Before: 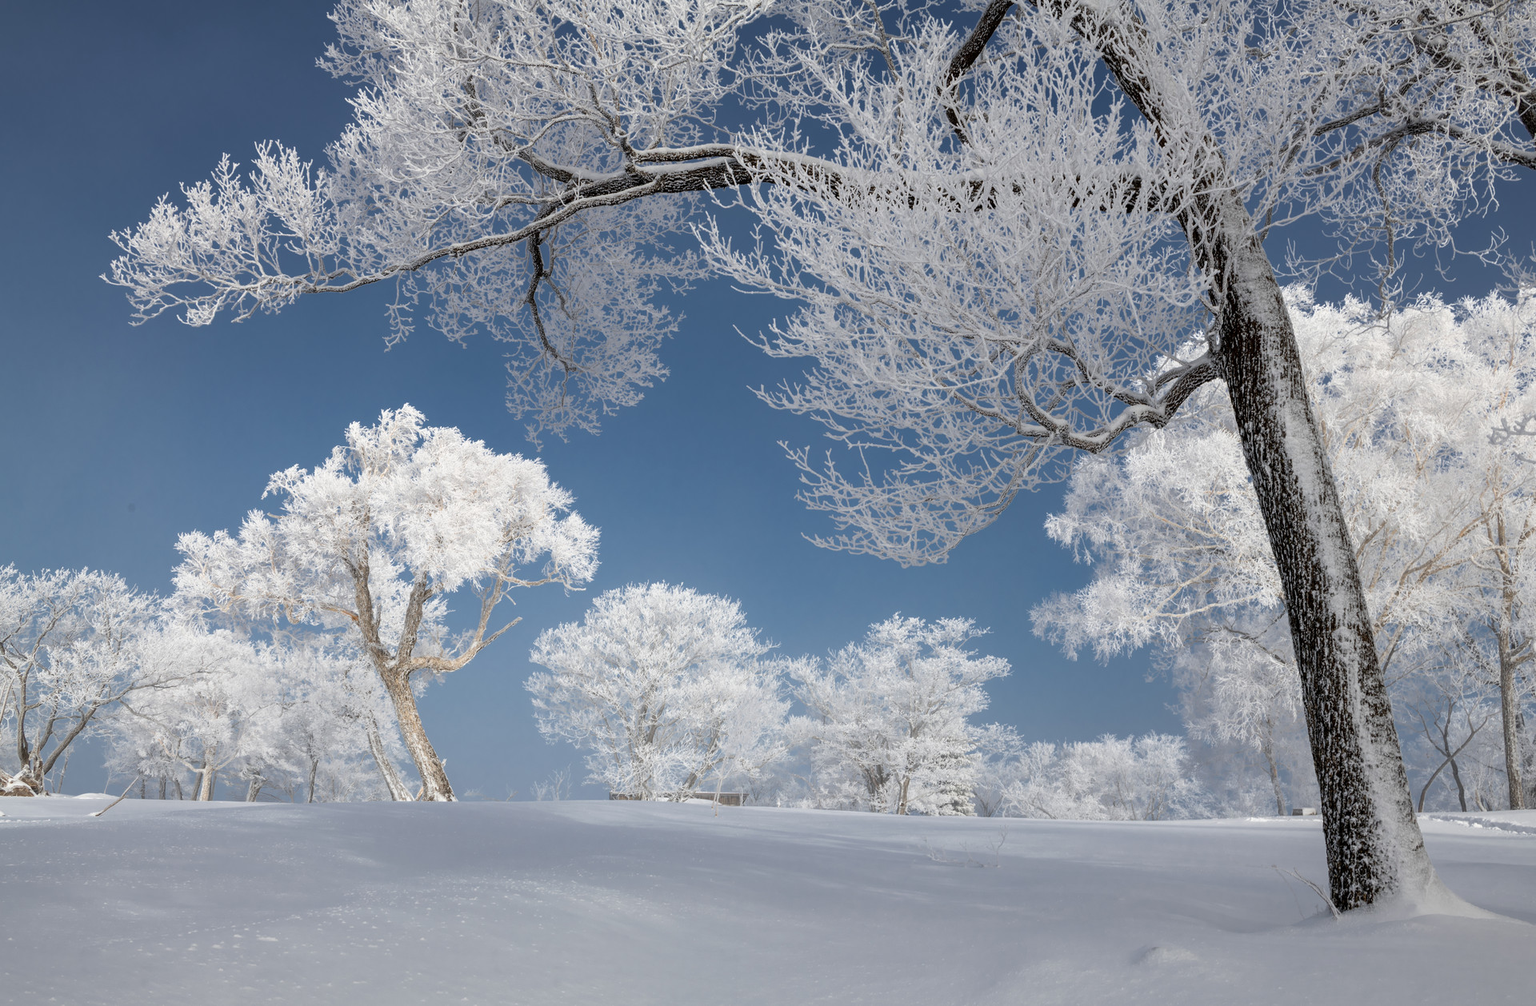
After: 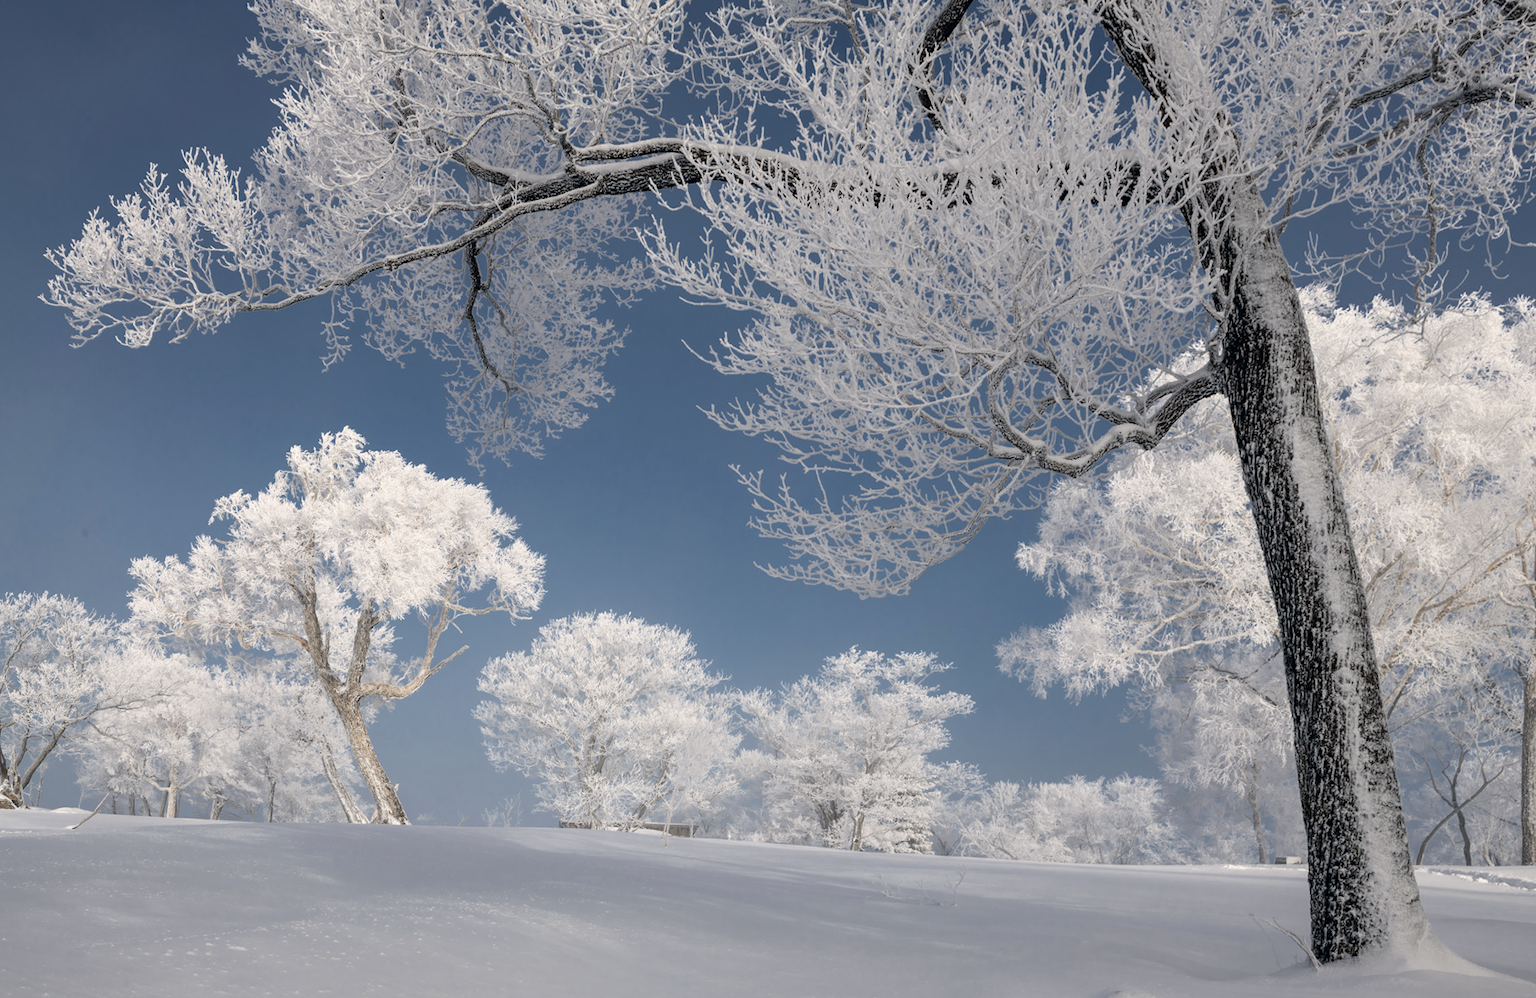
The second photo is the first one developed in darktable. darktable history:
rotate and perspective: rotation 0.062°, lens shift (vertical) 0.115, lens shift (horizontal) -0.133, crop left 0.047, crop right 0.94, crop top 0.061, crop bottom 0.94
color correction: highlights a* 2.75, highlights b* 5, shadows a* -2.04, shadows b* -4.84, saturation 0.8
